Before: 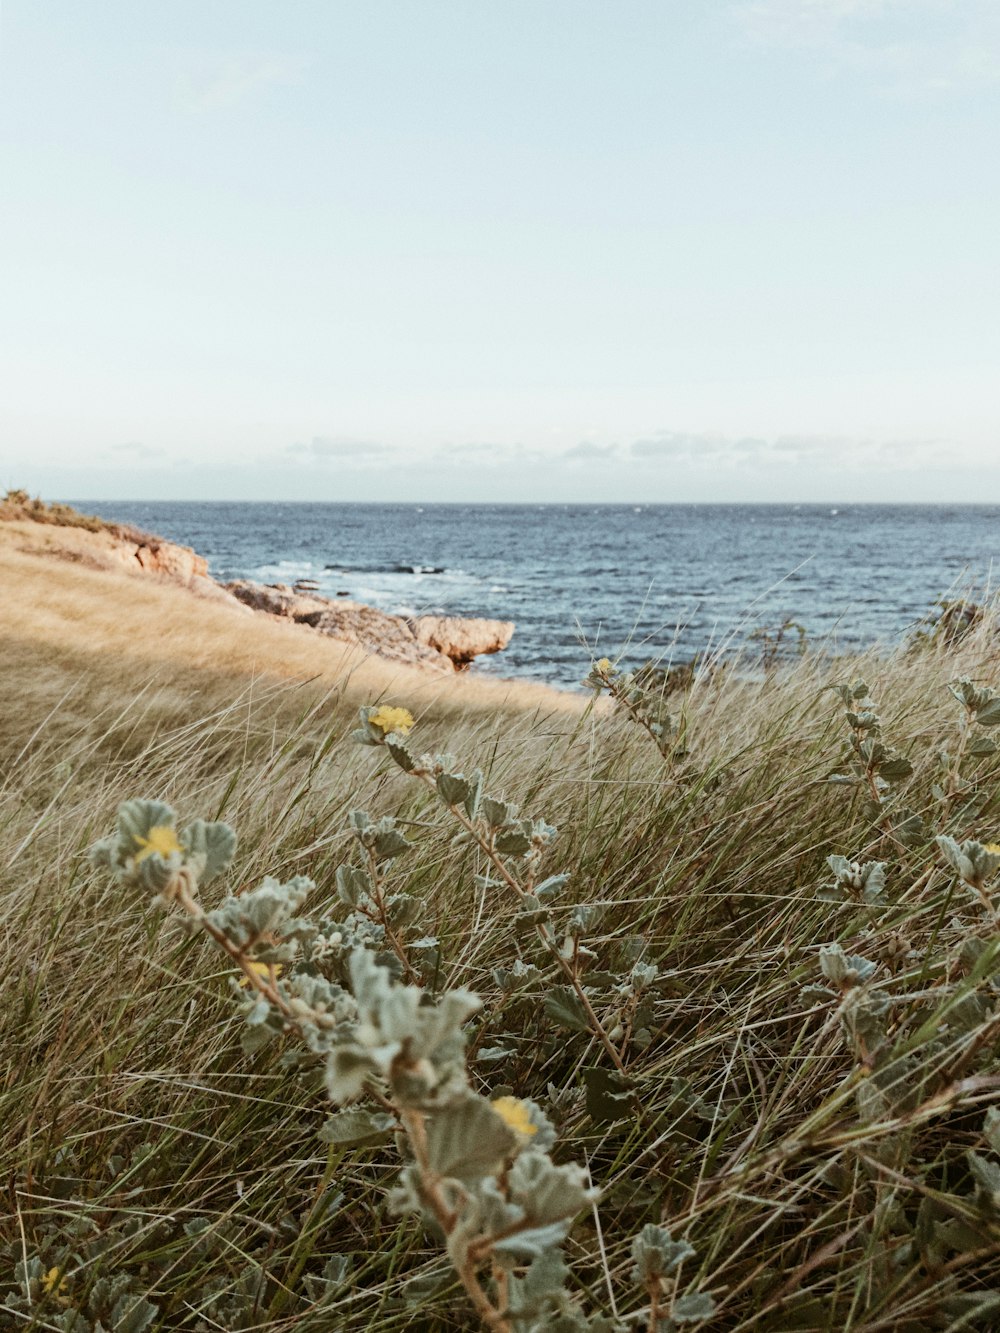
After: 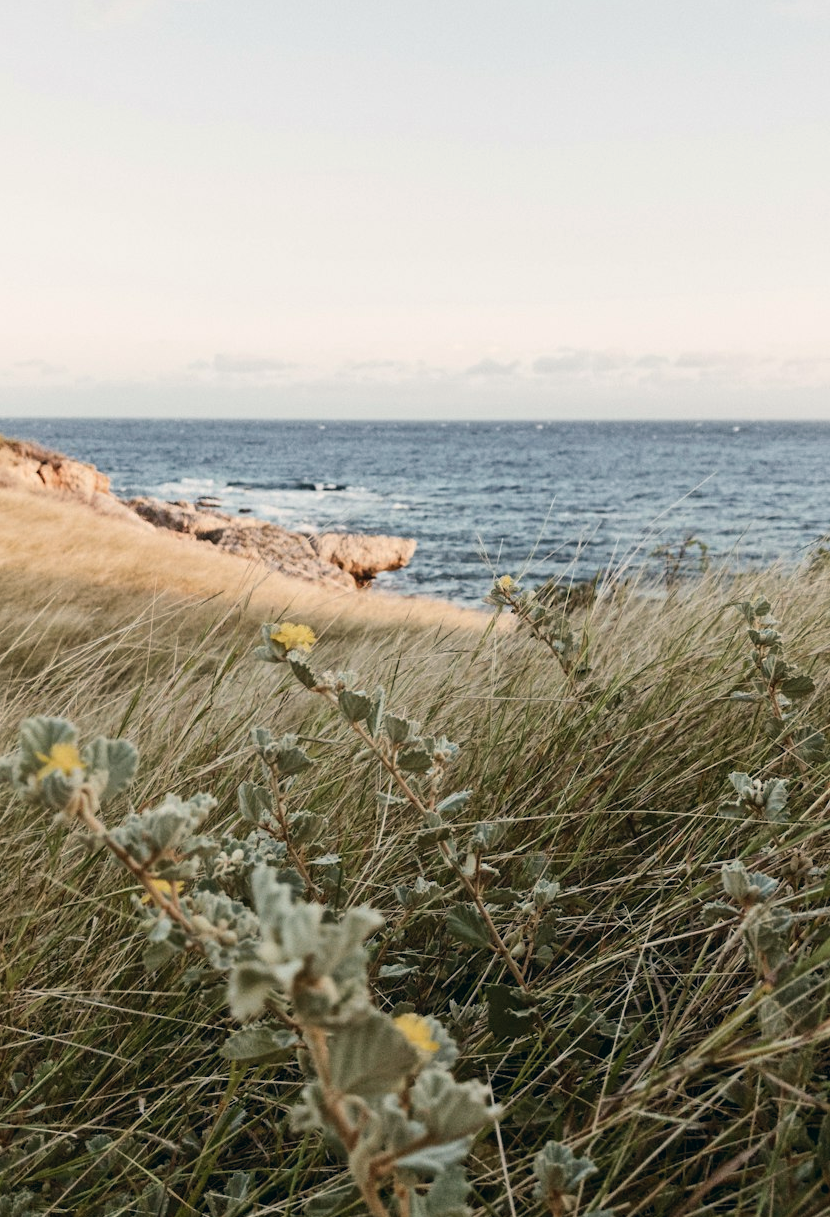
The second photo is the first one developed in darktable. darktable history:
tone equalizer: on, module defaults
crop: left 9.804%, top 6.281%, right 7.189%, bottom 2.378%
color correction: highlights a* 5.46, highlights b* 5.3, shadows a* -4.81, shadows b* -5.24
